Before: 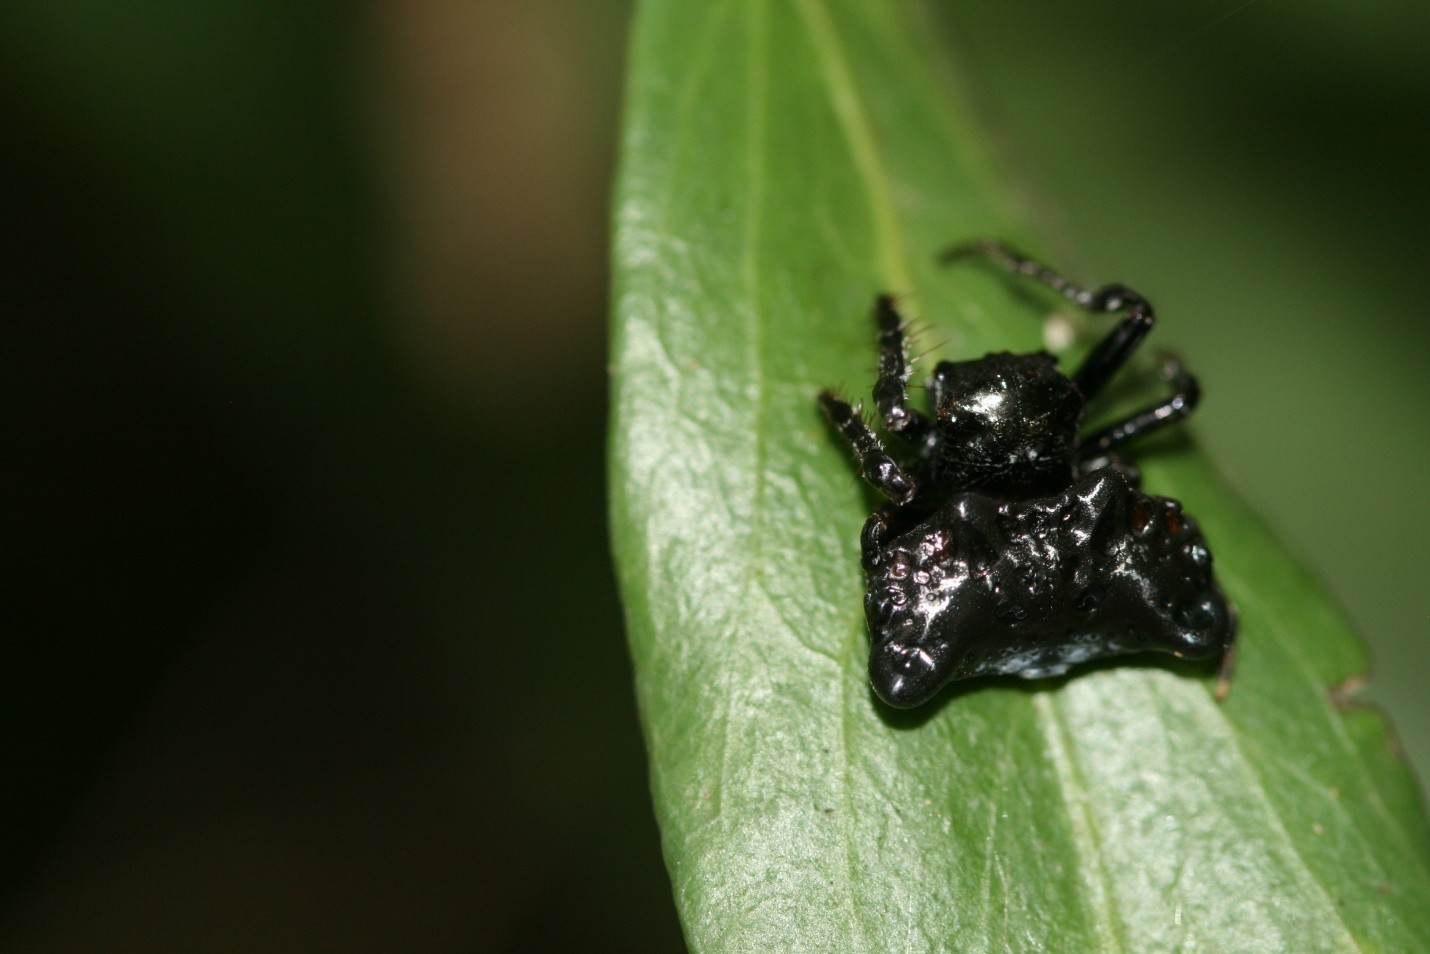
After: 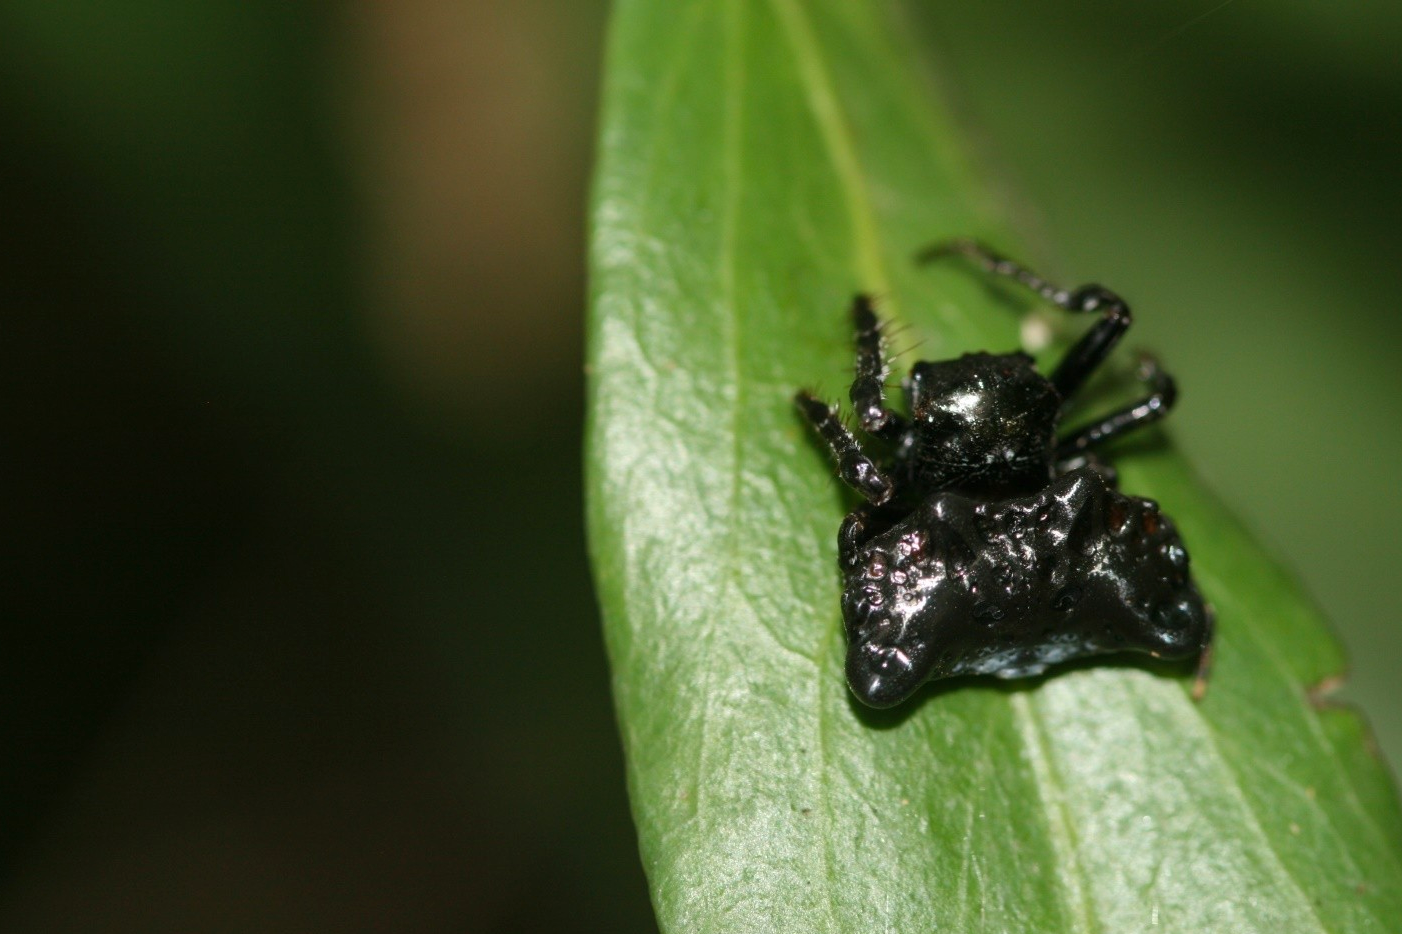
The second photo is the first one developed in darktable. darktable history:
crop: left 1.645%, right 0.28%, bottom 2.082%
color balance rgb: power › luminance 3.104%, power › hue 231.72°, perceptual saturation grading › global saturation 0.319%, global vibrance 20%
shadows and highlights: shadows 25.07, highlights -26.08
